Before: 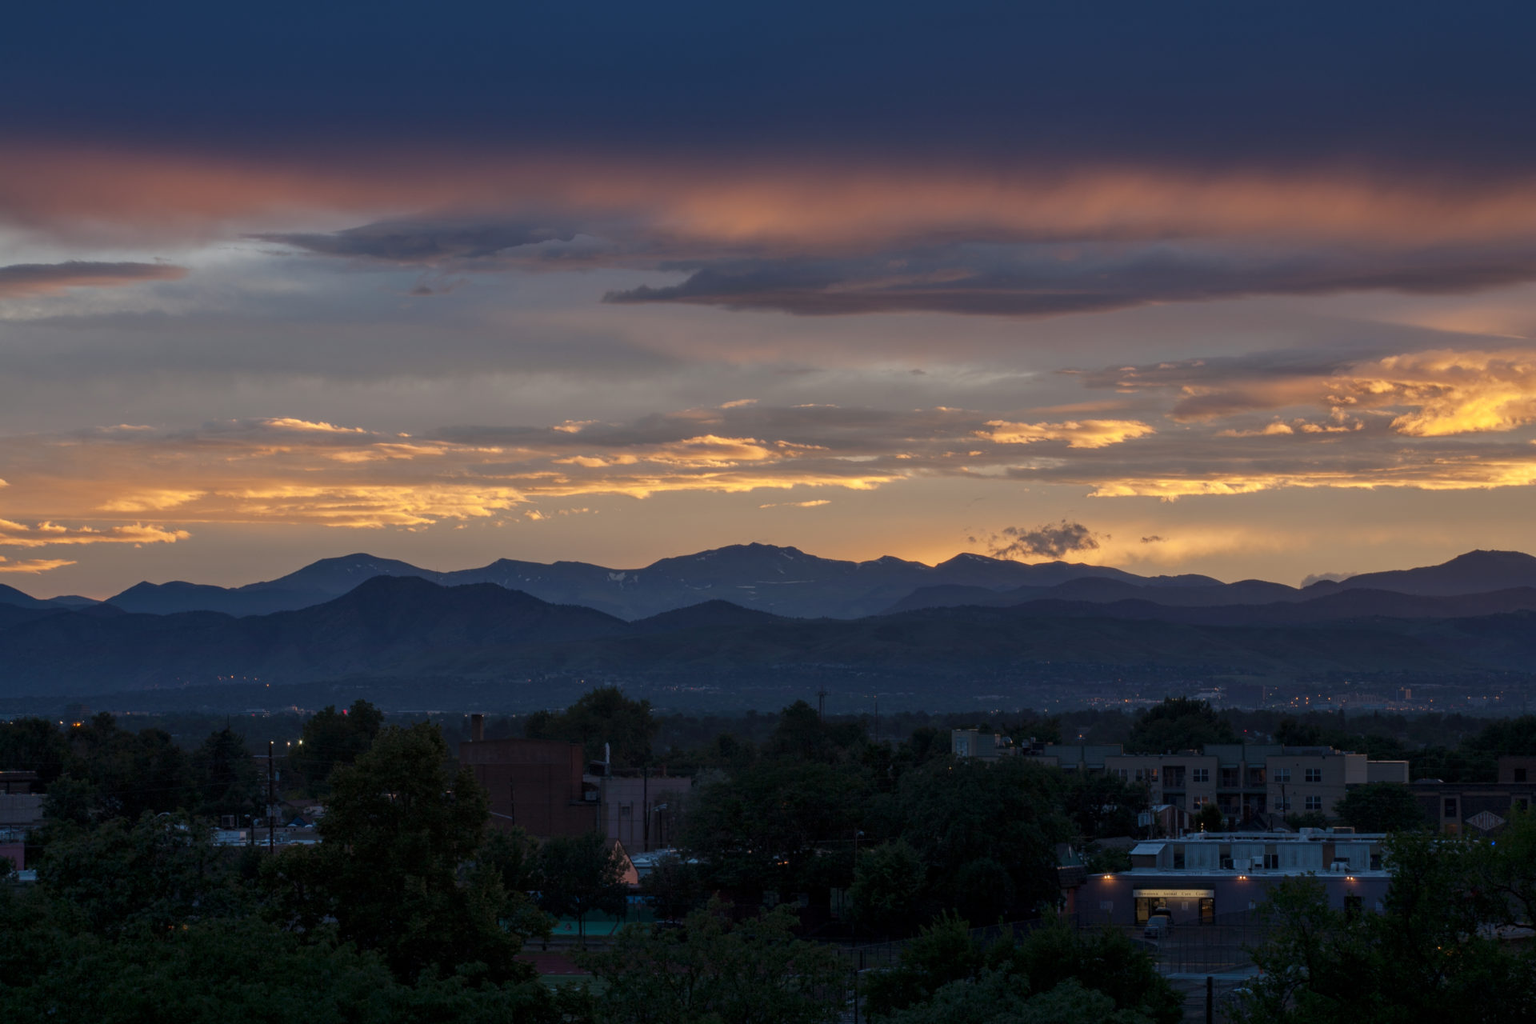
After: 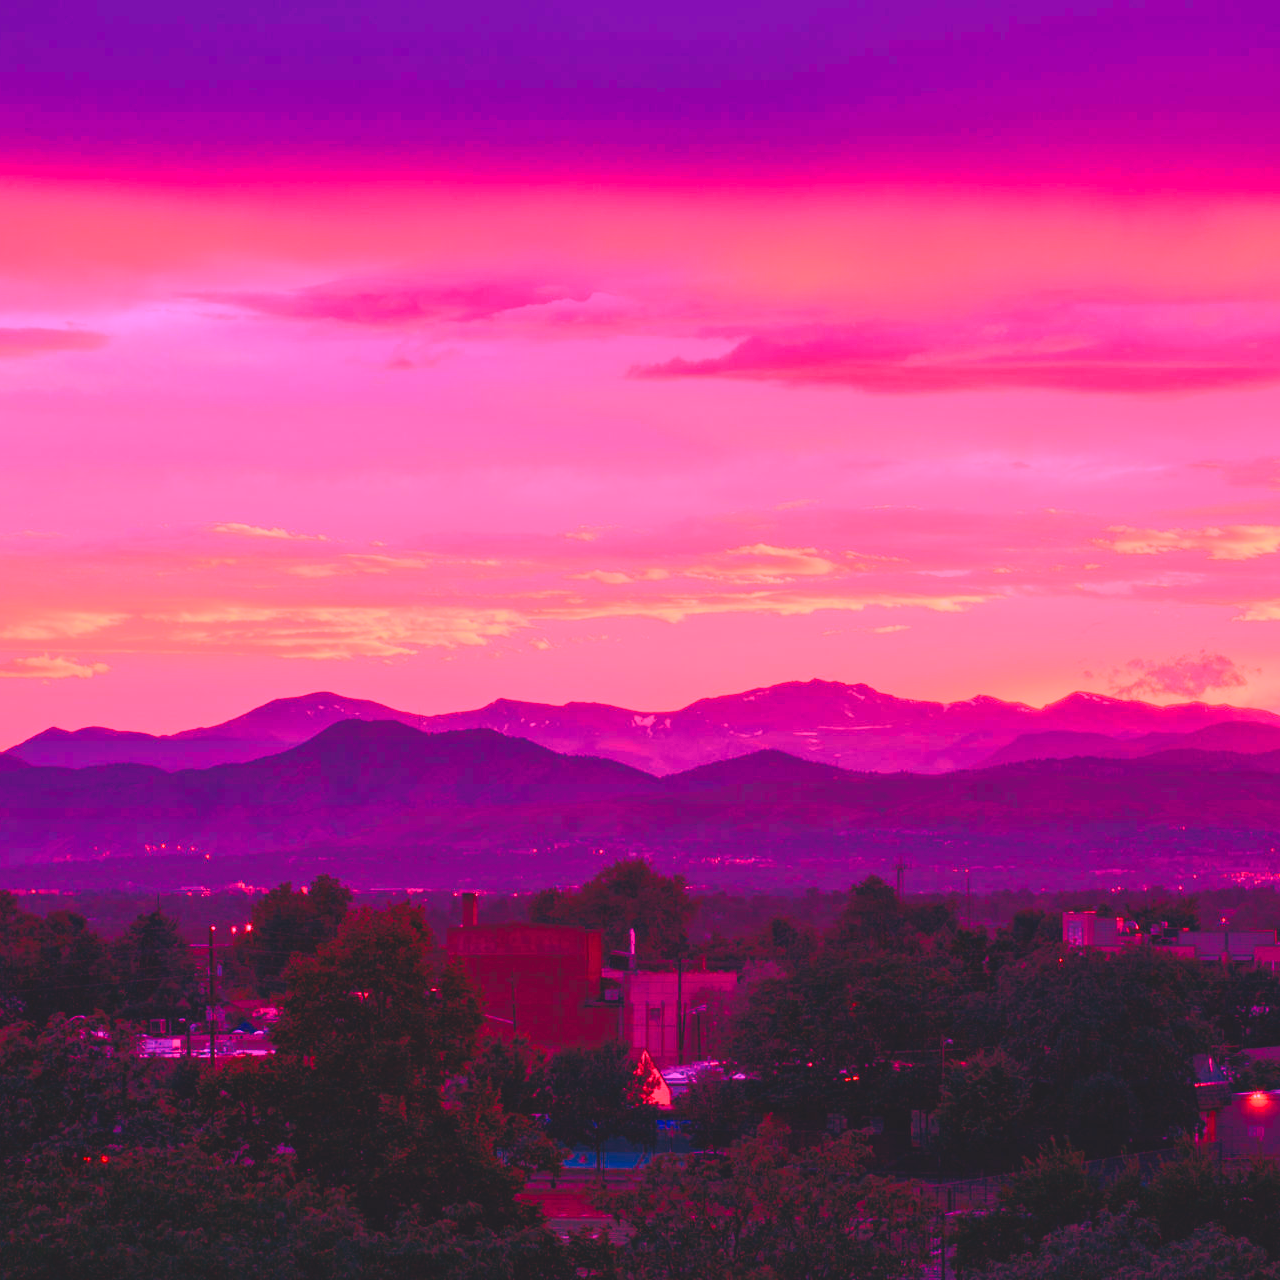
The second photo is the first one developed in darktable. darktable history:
crop and rotate: left 6.617%, right 26.717%
rgb curve: curves: ch0 [(0, 0) (0.078, 0.051) (0.929, 0.956) (1, 1)], compensate middle gray true
color balance rgb: shadows lift › chroma 3%, shadows lift › hue 280.8°, power › hue 330°, highlights gain › chroma 3%, highlights gain › hue 75.6°, global offset › luminance 2%, perceptual saturation grading › global saturation 20%, perceptual saturation grading › highlights -25%, perceptual saturation grading › shadows 50%, global vibrance 20.33%
white balance: red 4.26, blue 1.802
